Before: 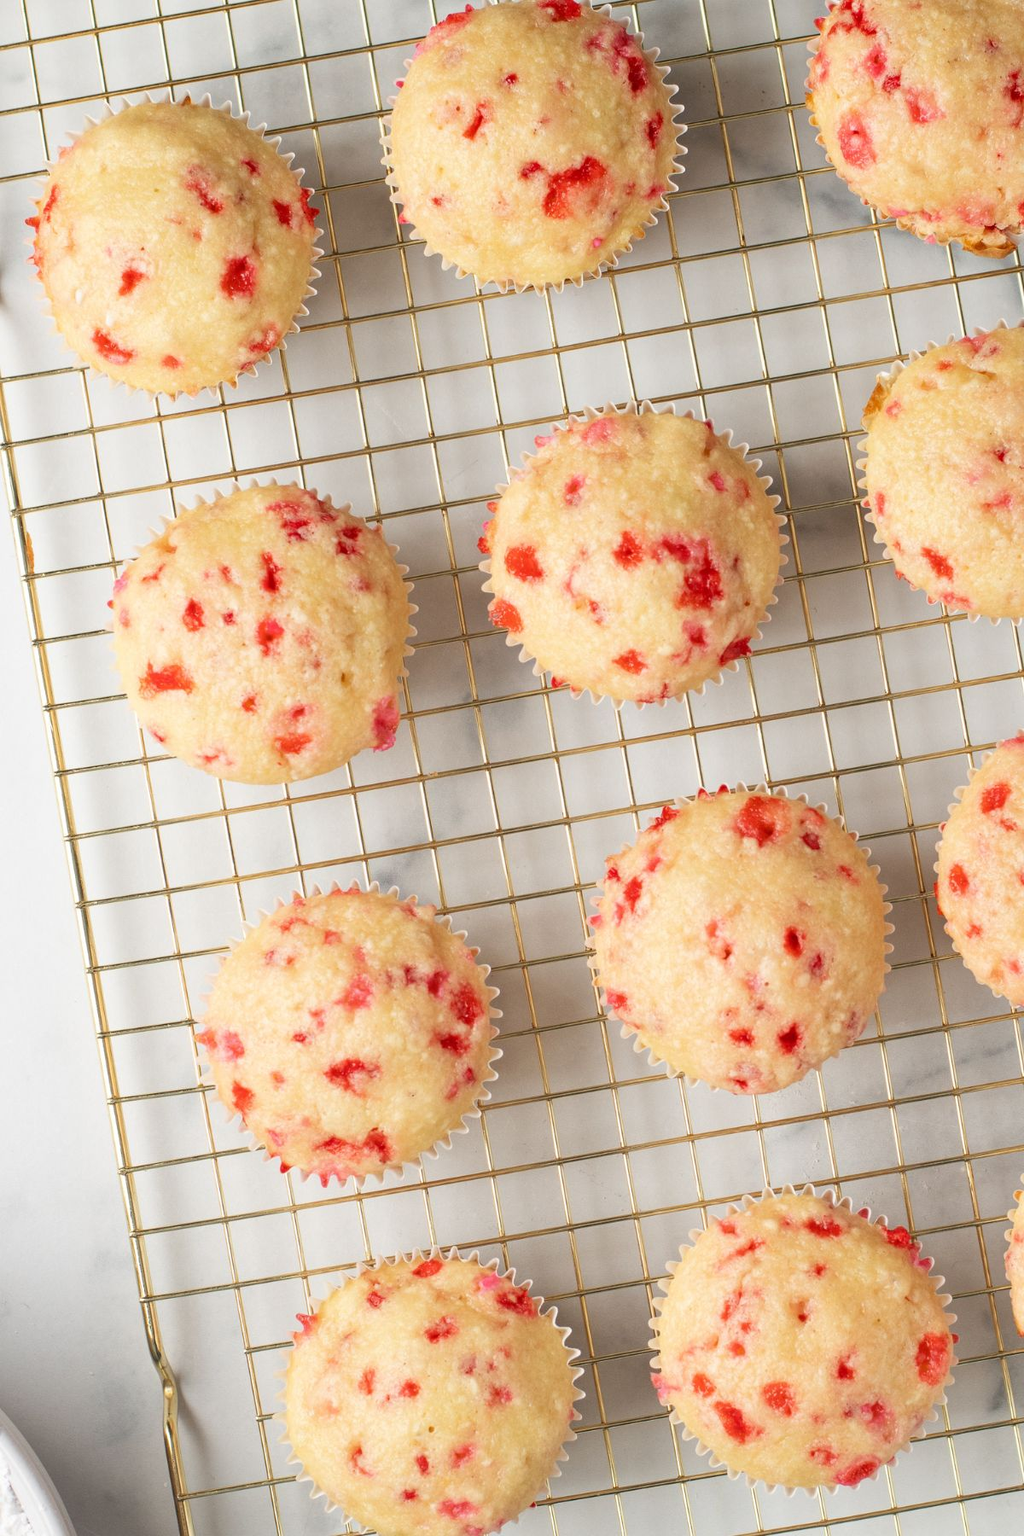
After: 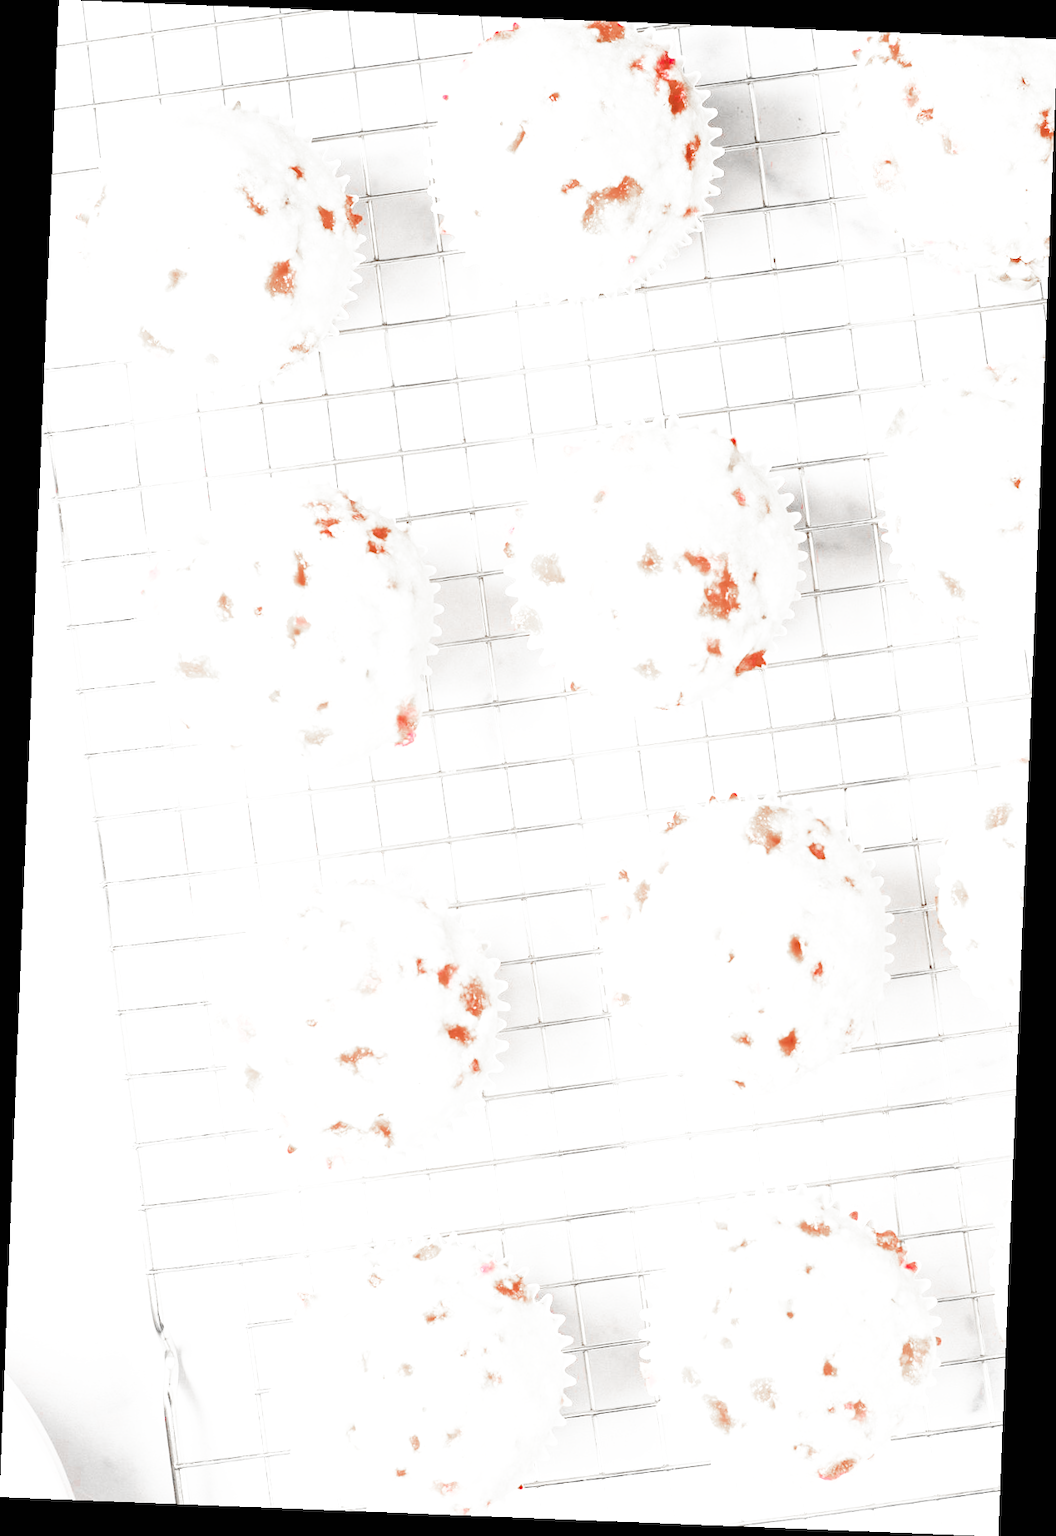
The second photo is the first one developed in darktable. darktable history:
exposure: exposure 1.223 EV, compensate highlight preservation false
rotate and perspective: rotation 2.27°, automatic cropping off
color zones: curves: ch0 [(0, 0.278) (0.143, 0.5) (0.286, 0.5) (0.429, 0.5) (0.571, 0.5) (0.714, 0.5) (0.857, 0.5) (1, 0.5)]; ch1 [(0, 1) (0.143, 0.165) (0.286, 0) (0.429, 0) (0.571, 0) (0.714, 0) (0.857, 0.5) (1, 0.5)]; ch2 [(0, 0.508) (0.143, 0.5) (0.286, 0.5) (0.429, 0.5) (0.571, 0.5) (0.714, 0.5) (0.857, 0.5) (1, 0.5)]
base curve: curves: ch0 [(0, 0) (0.007, 0.004) (0.027, 0.03) (0.046, 0.07) (0.207, 0.54) (0.442, 0.872) (0.673, 0.972) (1, 1)], preserve colors none
